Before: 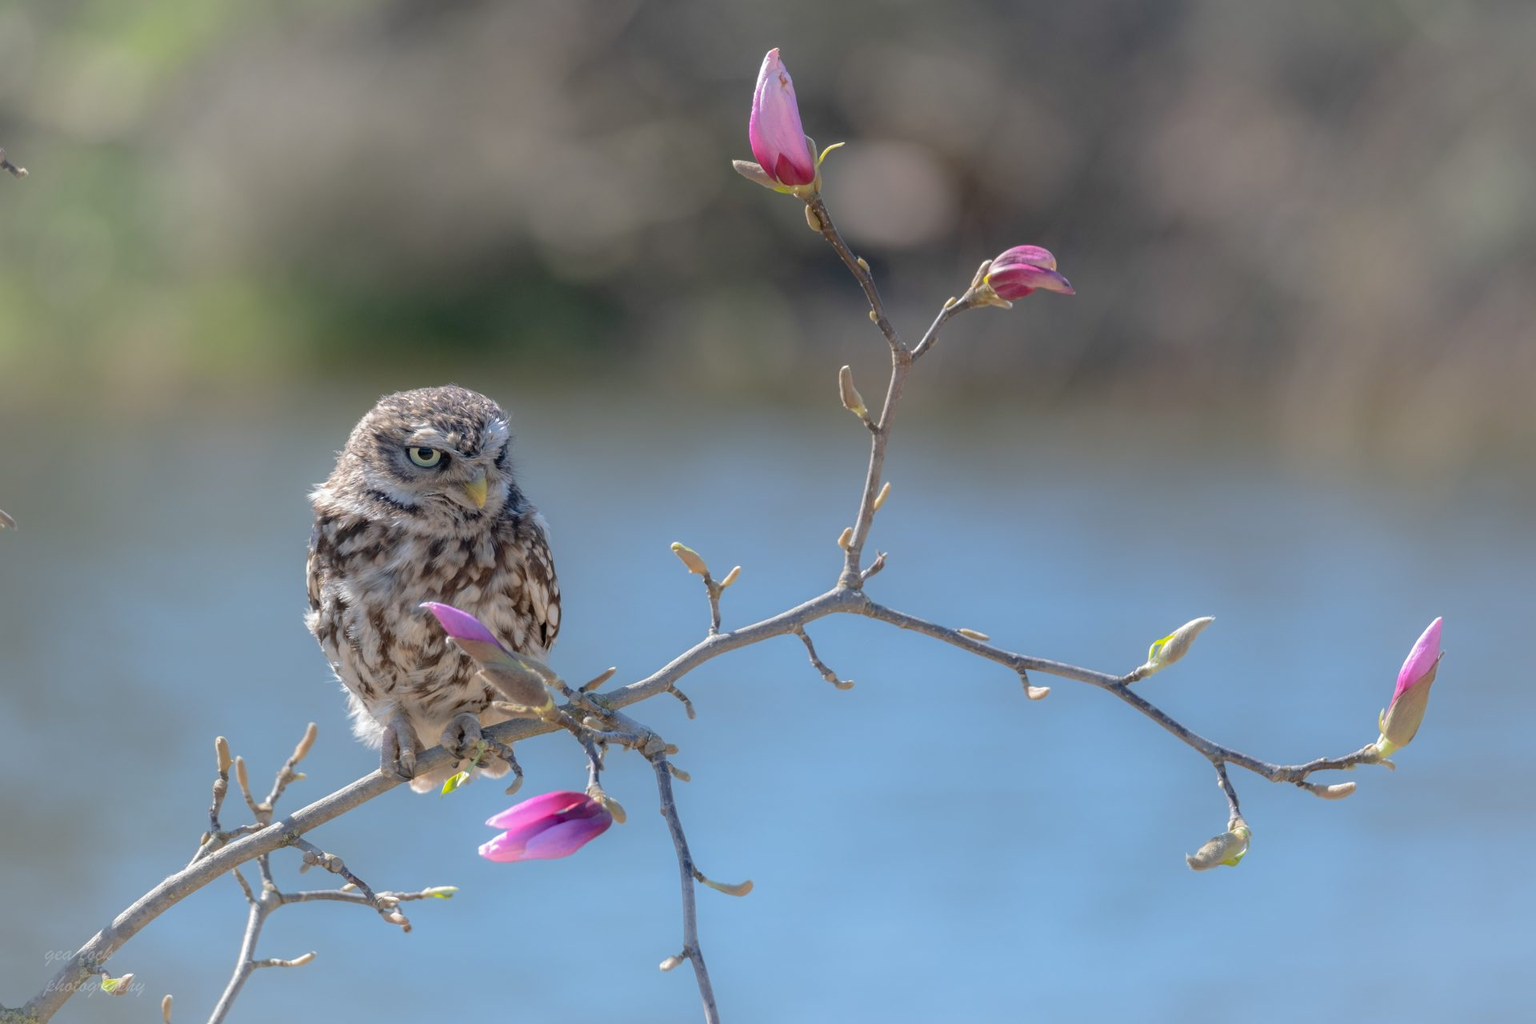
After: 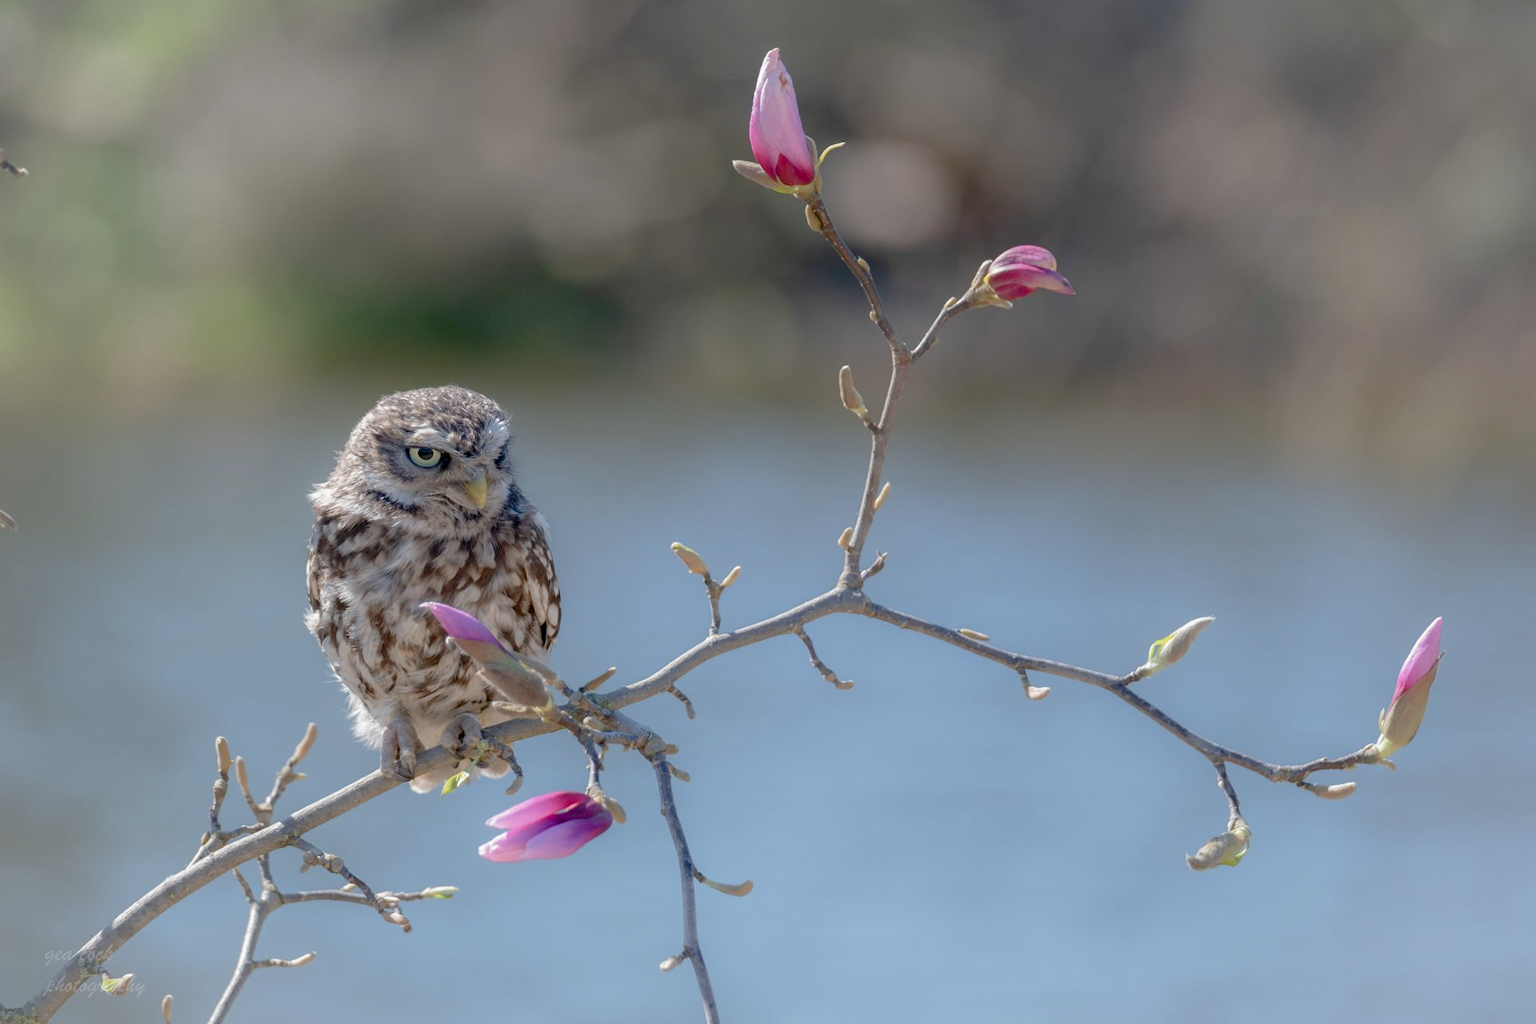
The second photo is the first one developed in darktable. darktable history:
tone equalizer: -7 EV 0.18 EV, -6 EV 0.085 EV, -5 EV 0.105 EV, -4 EV 0.031 EV, -2 EV -0.034 EV, -1 EV -0.056 EV, +0 EV -0.073 EV, edges refinement/feathering 500, mask exposure compensation -1.57 EV, preserve details no
color balance rgb: global offset › luminance -0.467%, linear chroma grading › shadows -1.834%, linear chroma grading › highlights -14.274%, linear chroma grading › global chroma -9.419%, linear chroma grading › mid-tones -9.651%, perceptual saturation grading › global saturation 20%, perceptual saturation grading › highlights -49.328%, perceptual saturation grading › shadows 25.079%, global vibrance 20%
